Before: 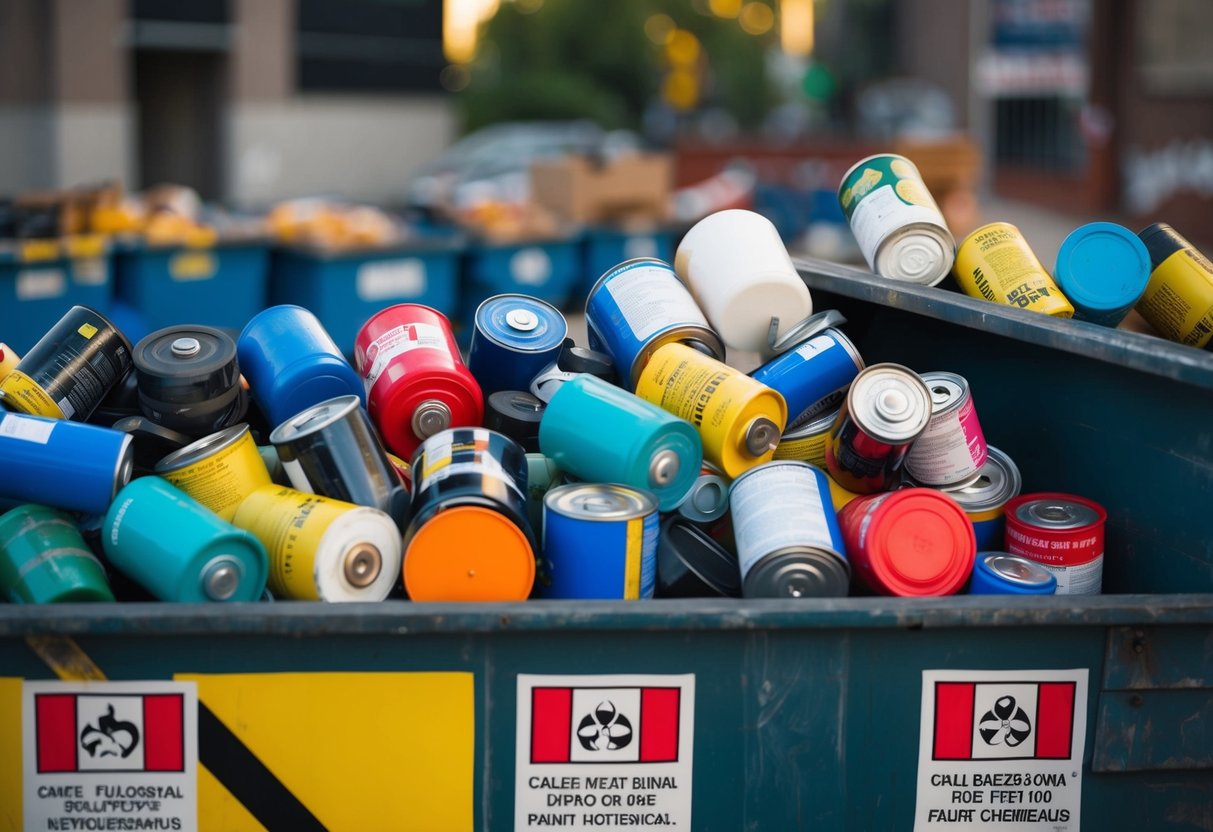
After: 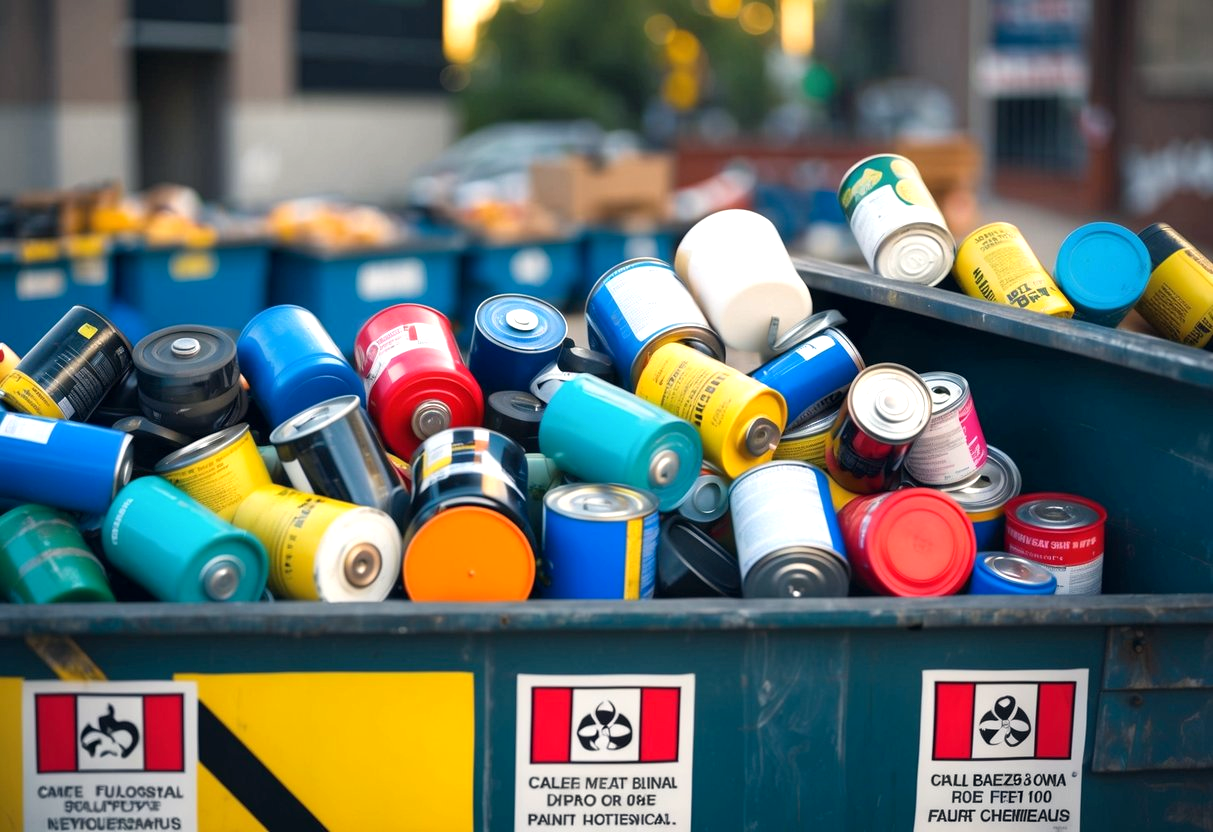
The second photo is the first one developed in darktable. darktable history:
color correction: highlights a* 0.37, highlights b* 2.64, shadows a* -1.38, shadows b* -4.29
exposure: black level correction 0.001, exposure 0.499 EV, compensate exposure bias true, compensate highlight preservation false
